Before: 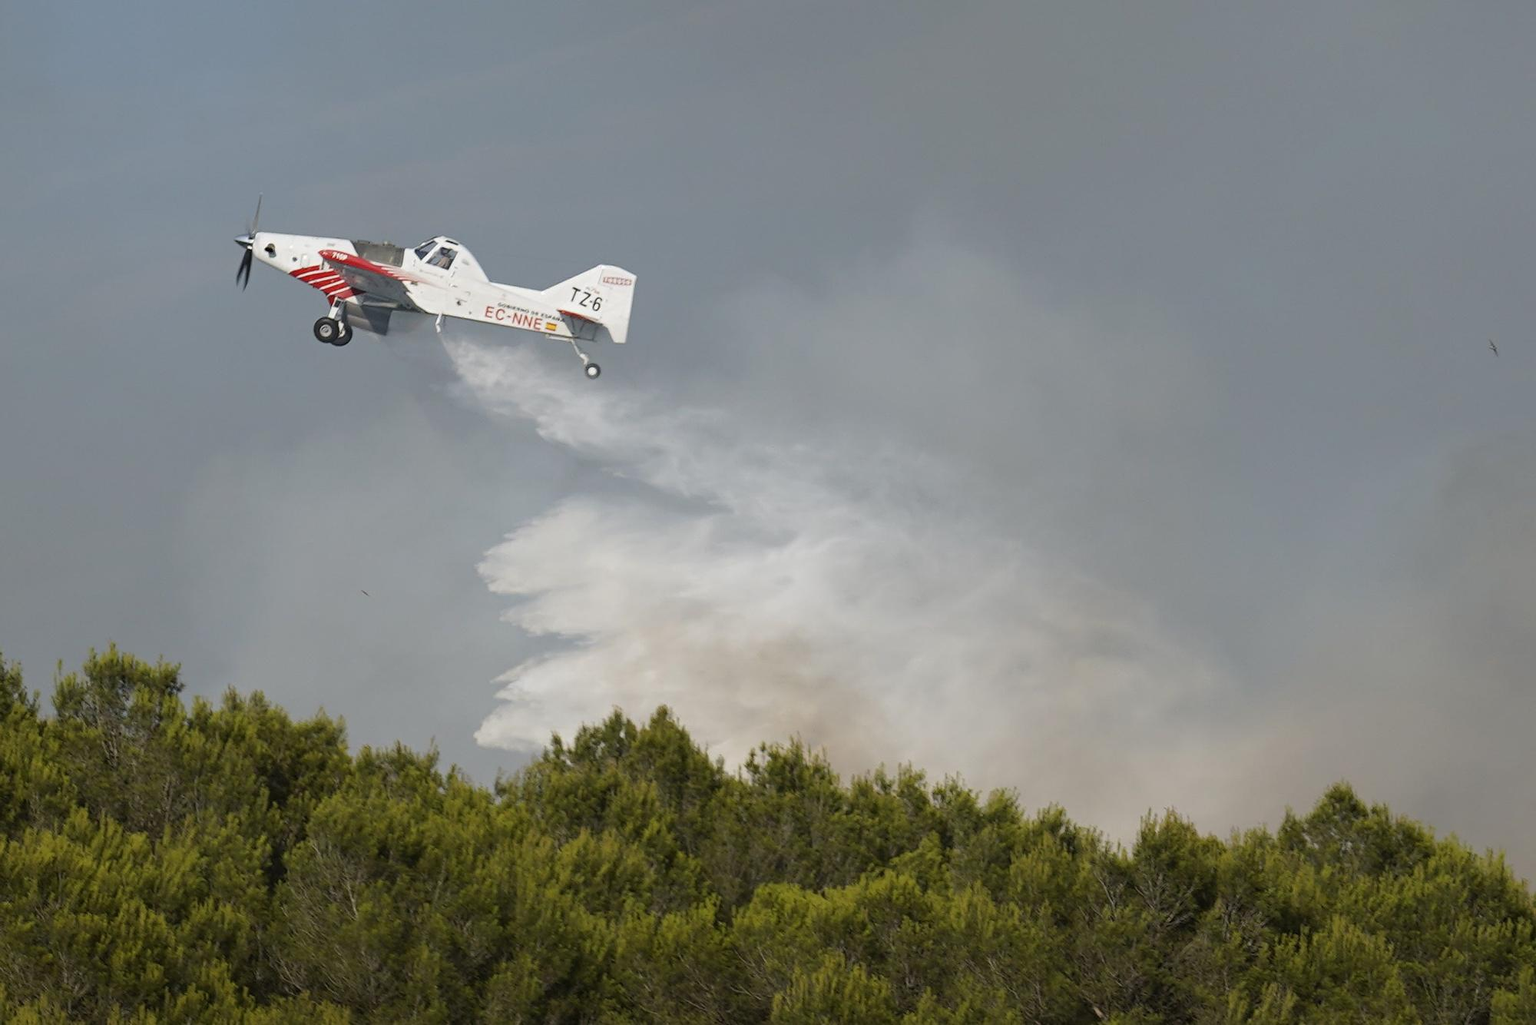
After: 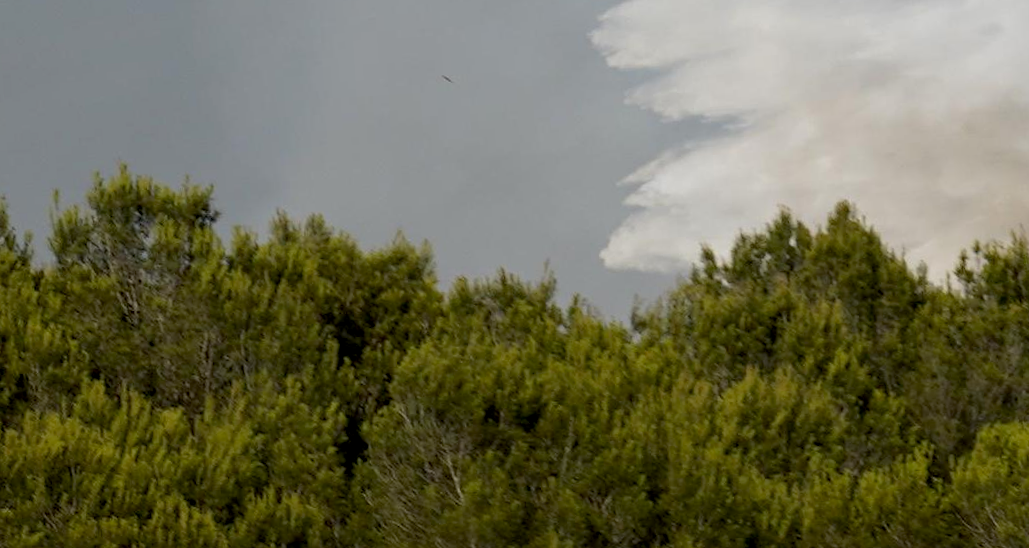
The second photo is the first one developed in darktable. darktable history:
rotate and perspective: rotation -3.52°, crop left 0.036, crop right 0.964, crop top 0.081, crop bottom 0.919
exposure: black level correction 0.01, exposure 0.014 EV, compensate highlight preservation false
crop and rotate: top 54.778%, right 46.61%, bottom 0.159%
